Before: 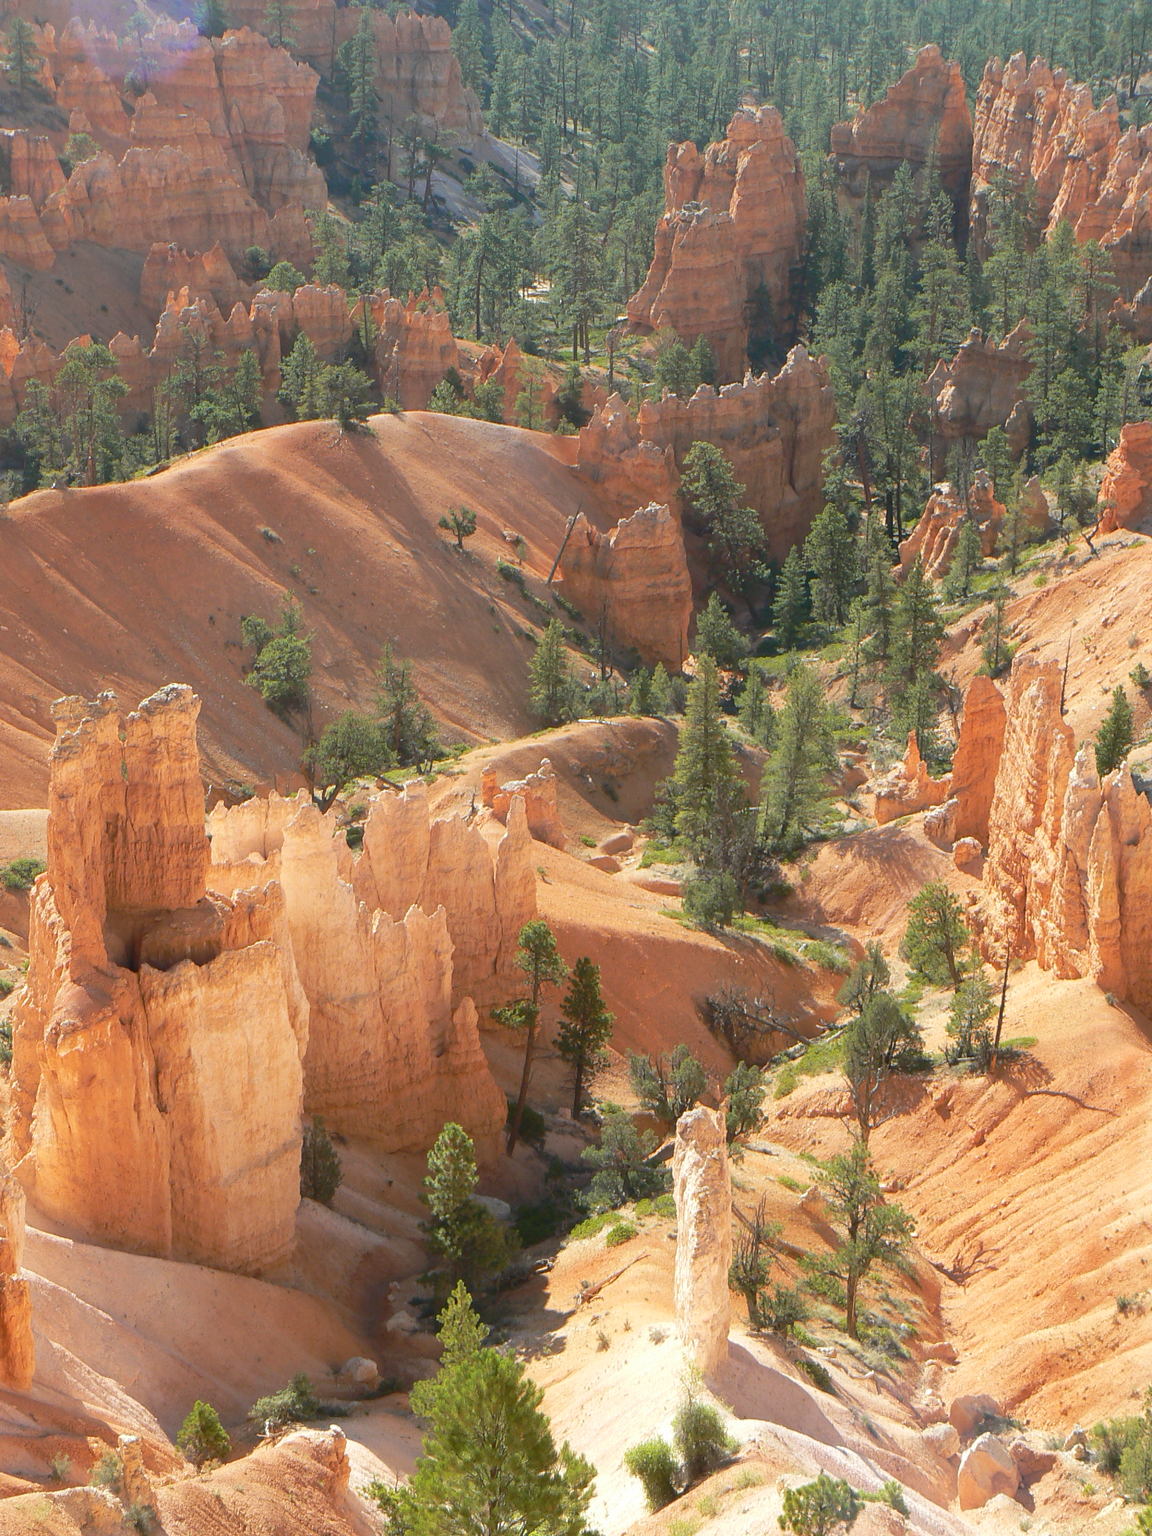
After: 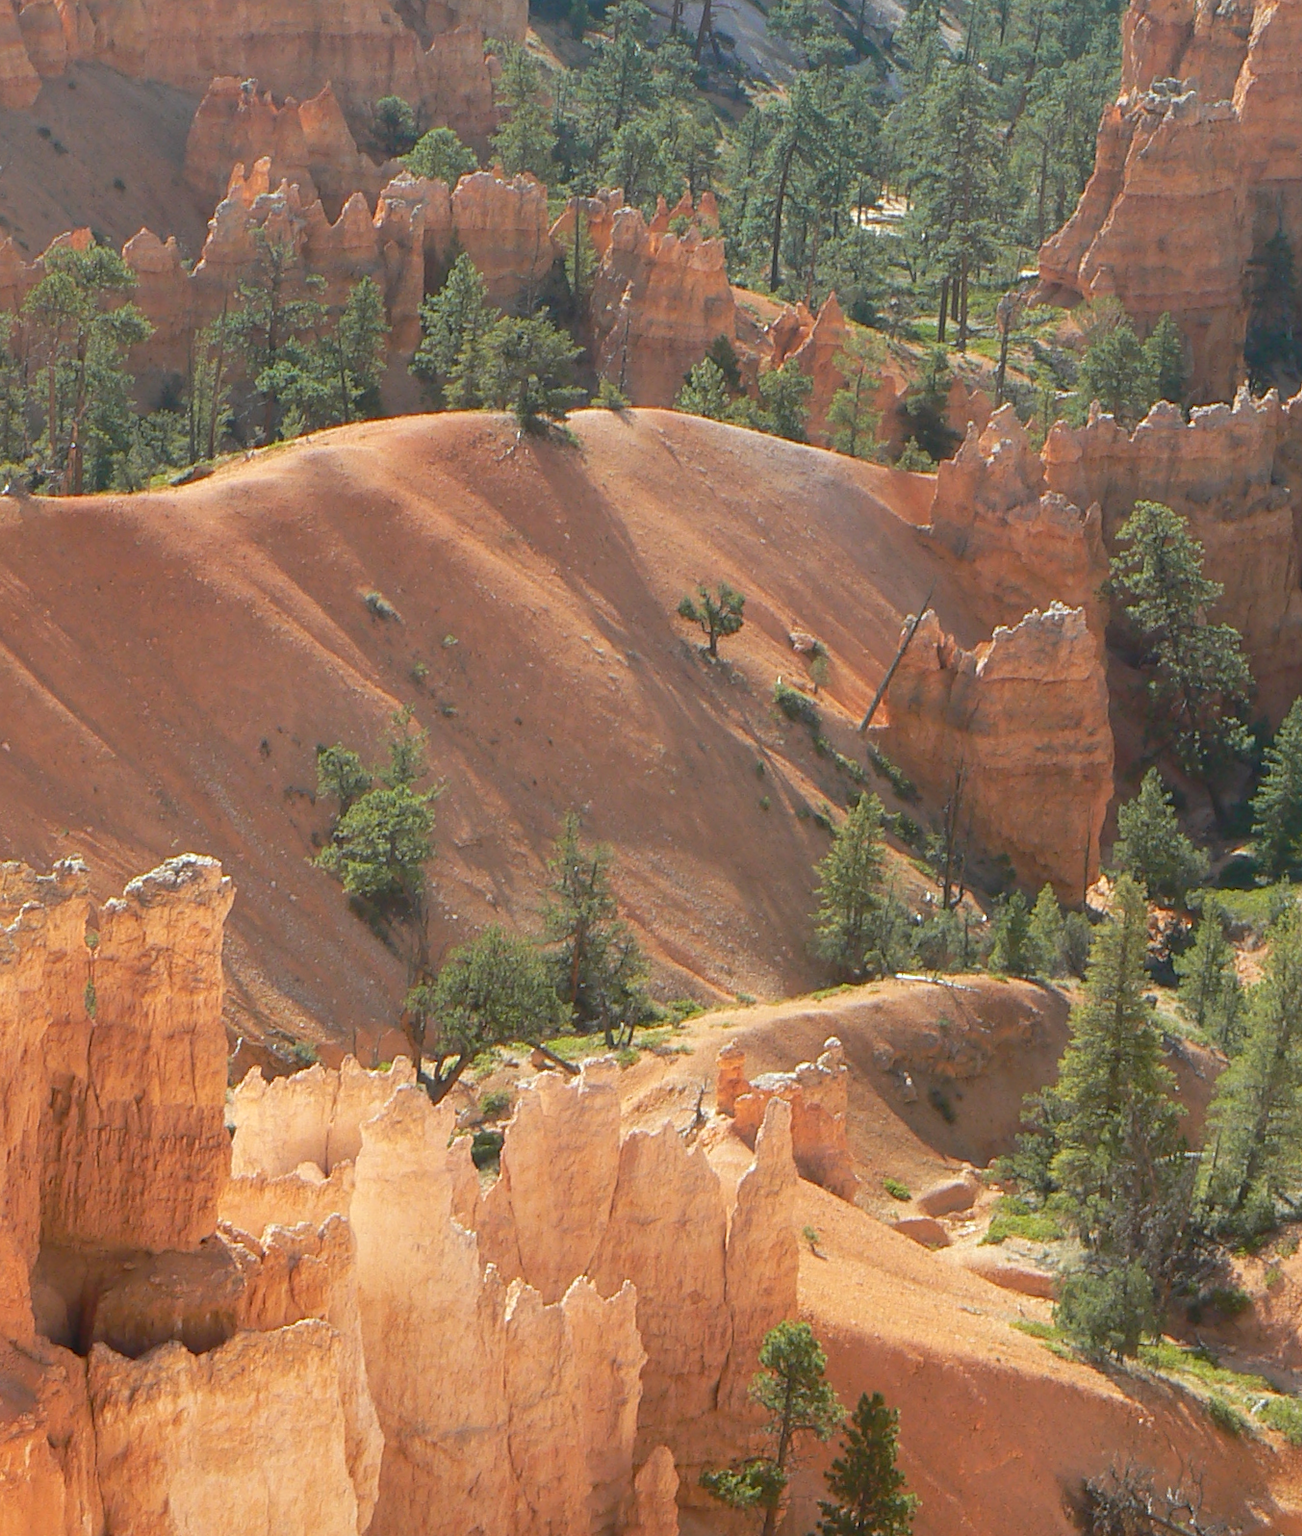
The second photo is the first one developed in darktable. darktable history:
crop and rotate: angle -4.51°, left 2.045%, top 6.994%, right 27.325%, bottom 30.555%
